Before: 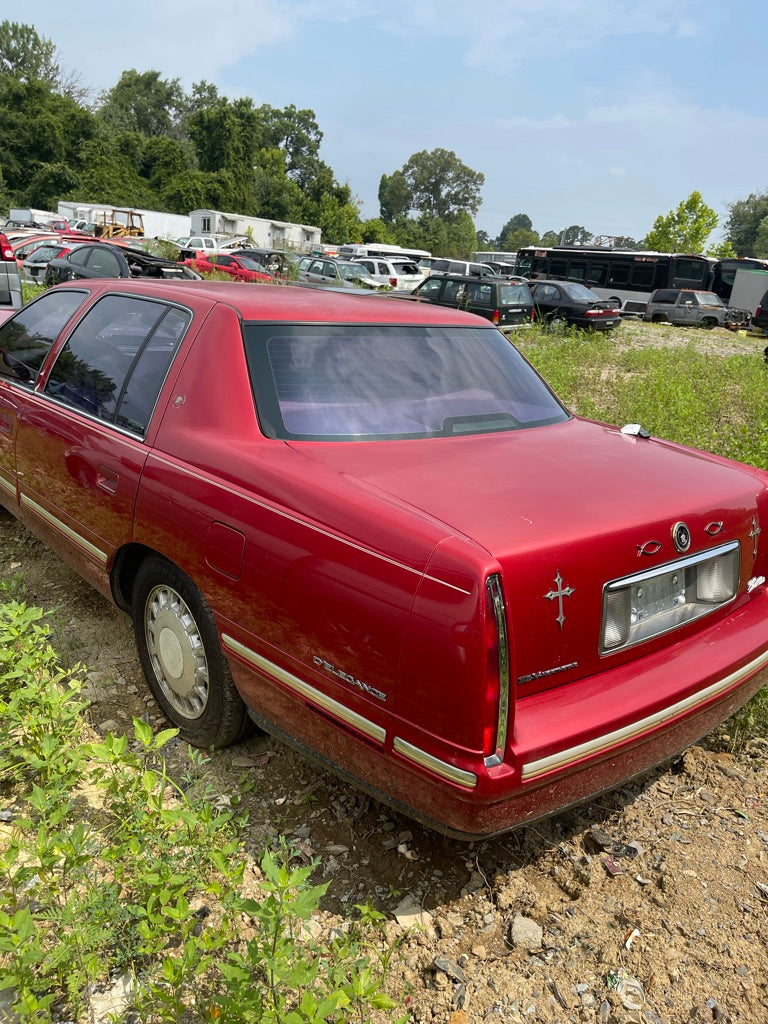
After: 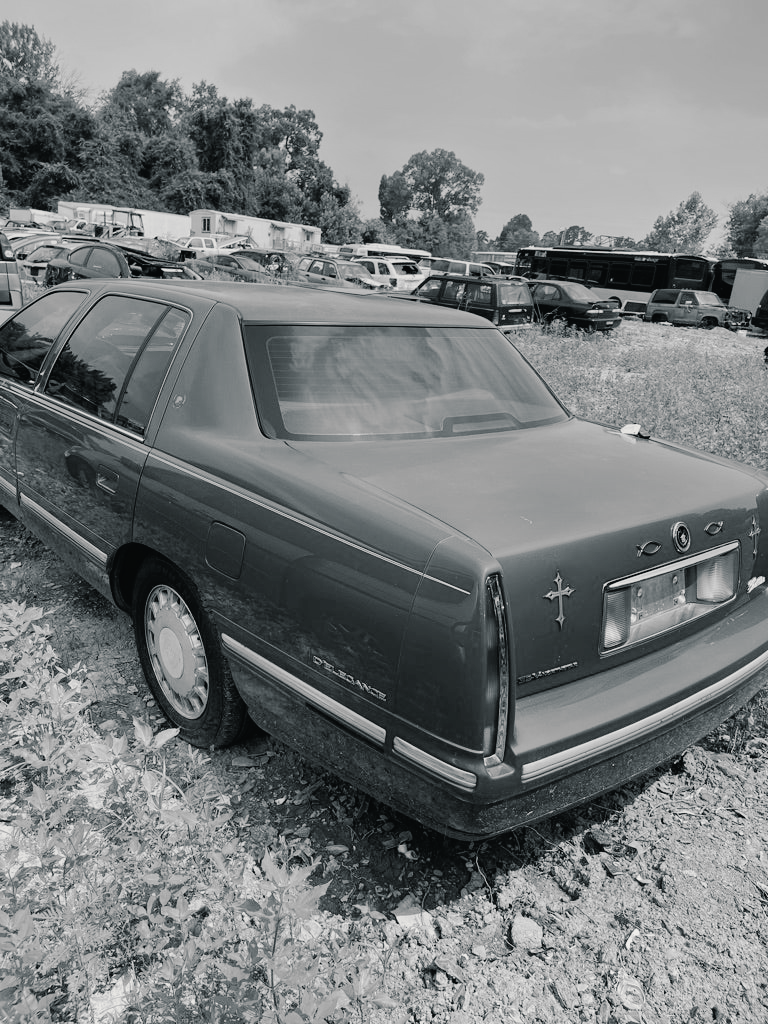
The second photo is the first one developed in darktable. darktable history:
monochrome: a 26.22, b 42.67, size 0.8
split-toning: shadows › hue 201.6°, shadows › saturation 0.16, highlights › hue 50.4°, highlights › saturation 0.2, balance -49.9
tone curve: curves: ch0 [(0, 0.019) (0.066, 0.043) (0.189, 0.182) (0.359, 0.417) (0.485, 0.576) (0.656, 0.734) (0.851, 0.861) (0.997, 0.959)]; ch1 [(0, 0) (0.179, 0.123) (0.381, 0.36) (0.425, 0.41) (0.474, 0.472) (0.499, 0.501) (0.514, 0.517) (0.571, 0.584) (0.649, 0.677) (0.812, 0.856) (1, 1)]; ch2 [(0, 0) (0.246, 0.214) (0.421, 0.427) (0.459, 0.484) (0.5, 0.504) (0.518, 0.523) (0.529, 0.544) (0.56, 0.581) (0.617, 0.631) (0.744, 0.734) (0.867, 0.821) (0.993, 0.889)], color space Lab, independent channels, preserve colors none
